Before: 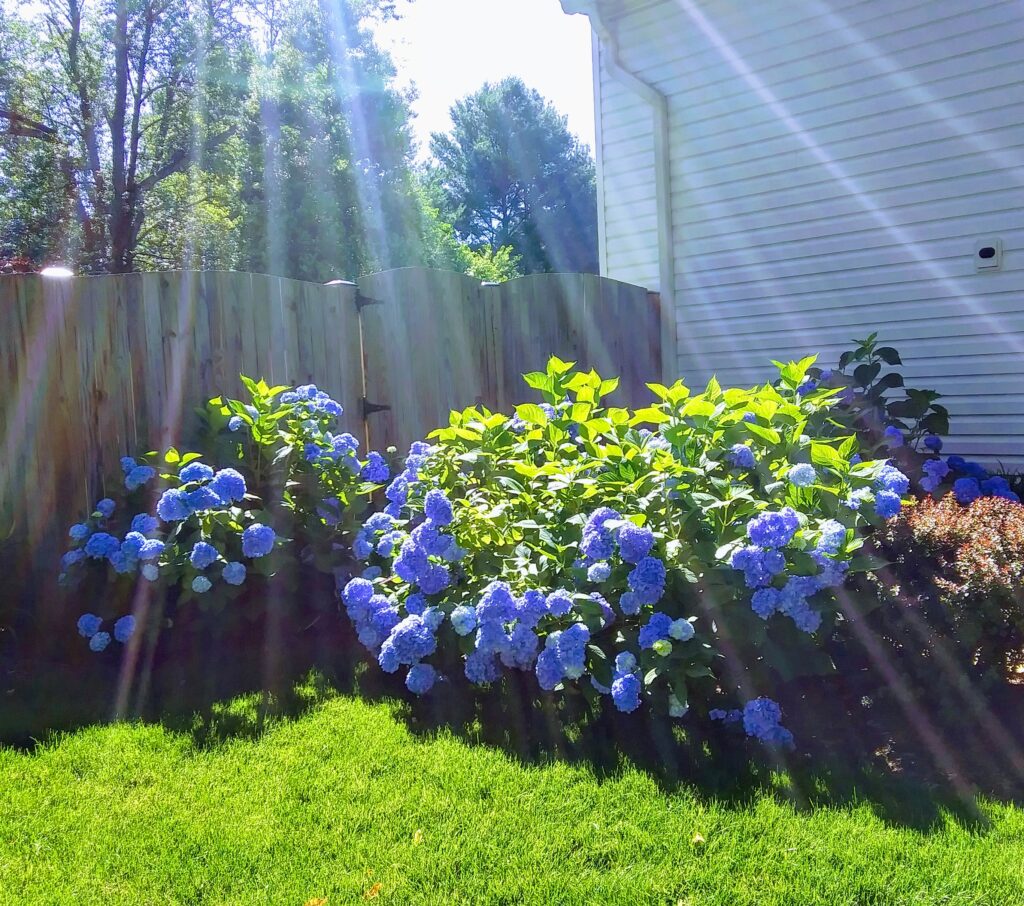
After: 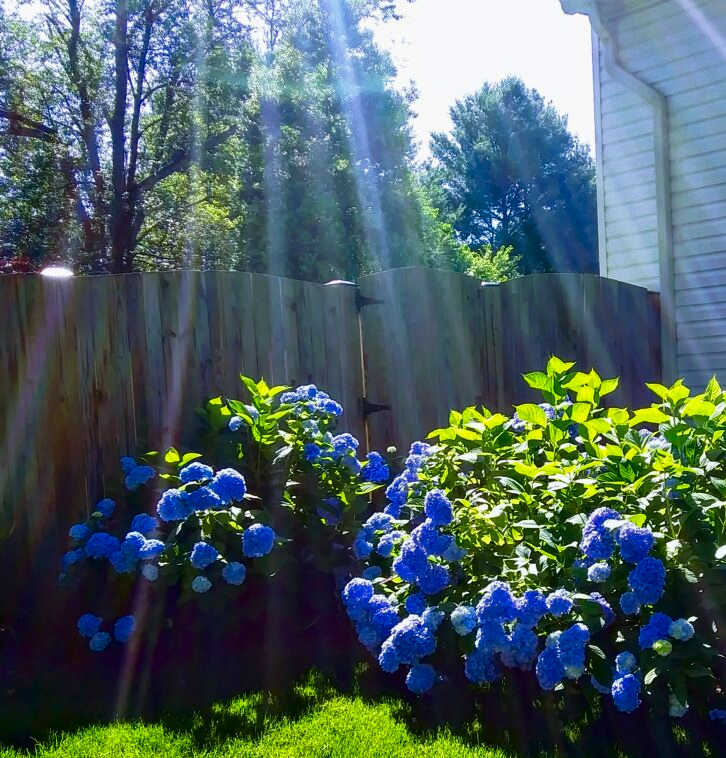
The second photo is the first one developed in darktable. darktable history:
crop: right 29.019%, bottom 16.243%
contrast brightness saturation: contrast 0.098, brightness -0.262, saturation 0.149
